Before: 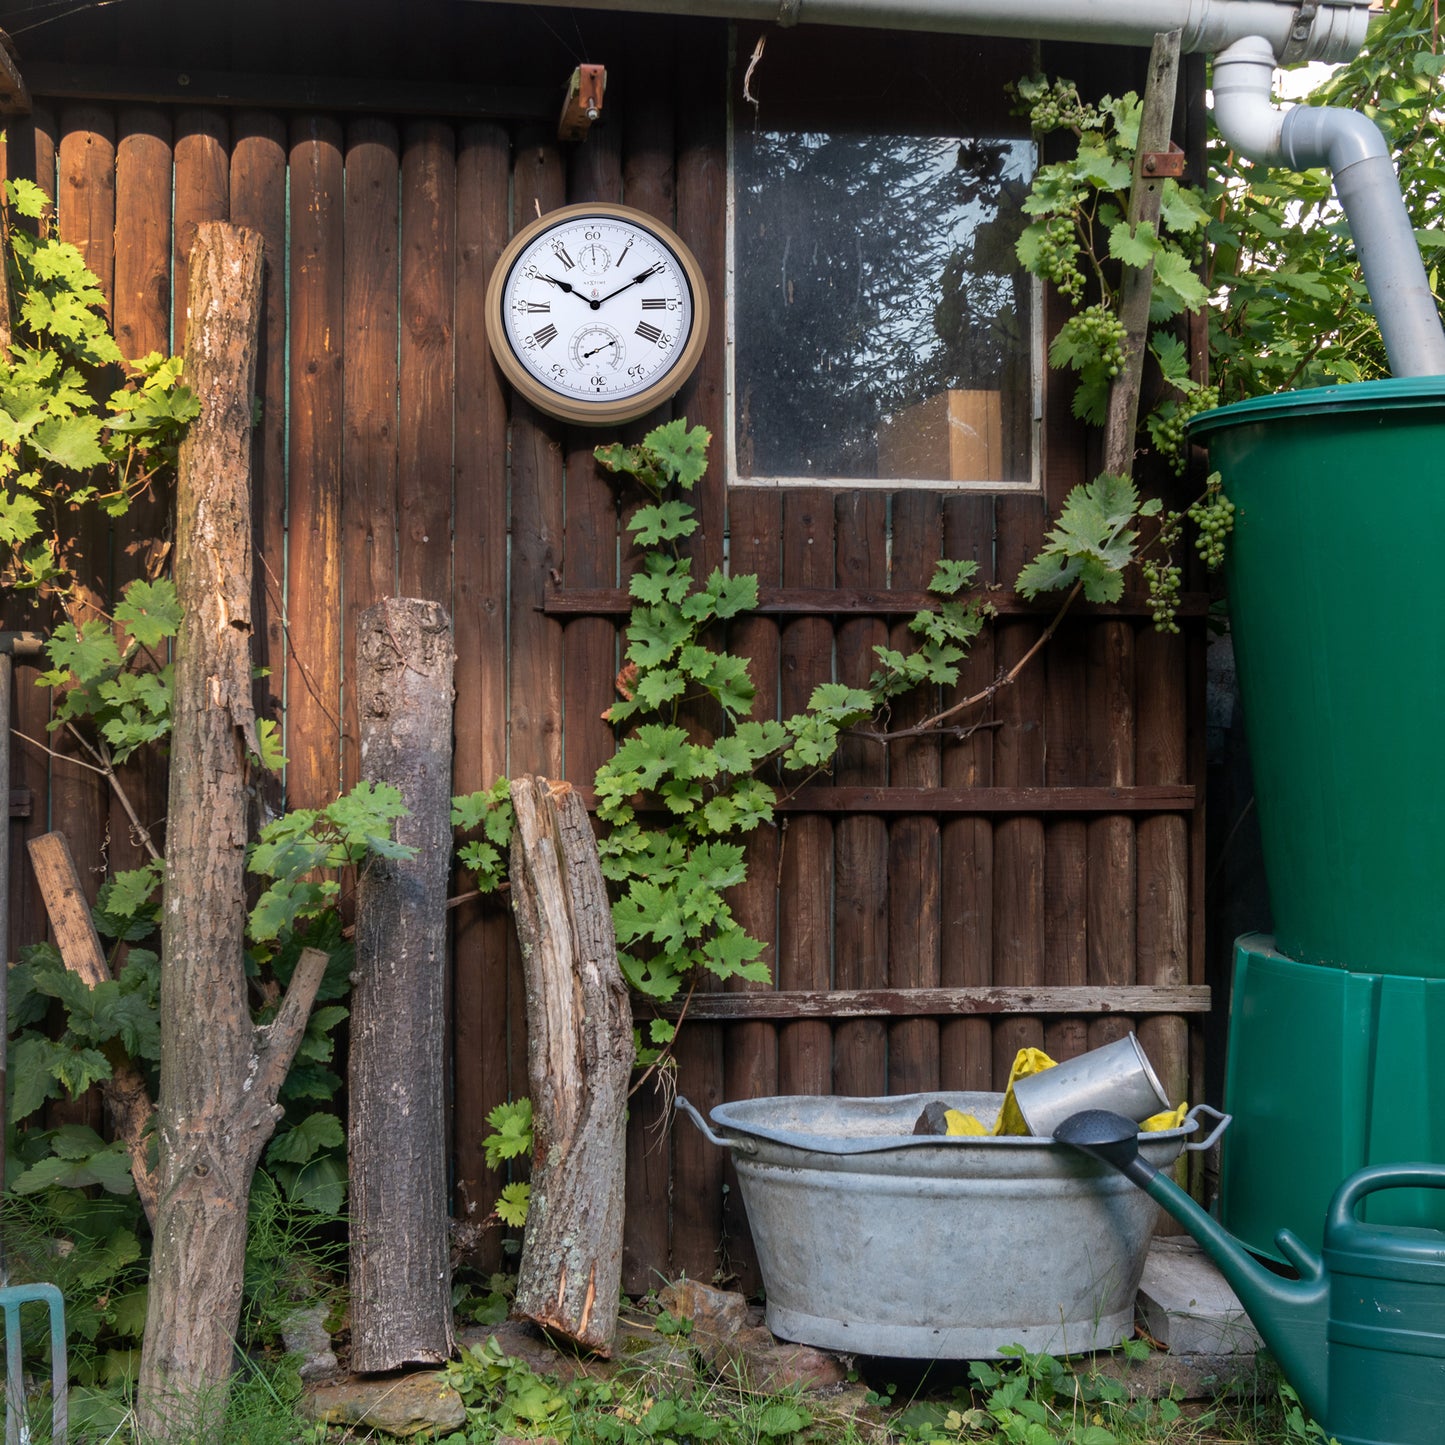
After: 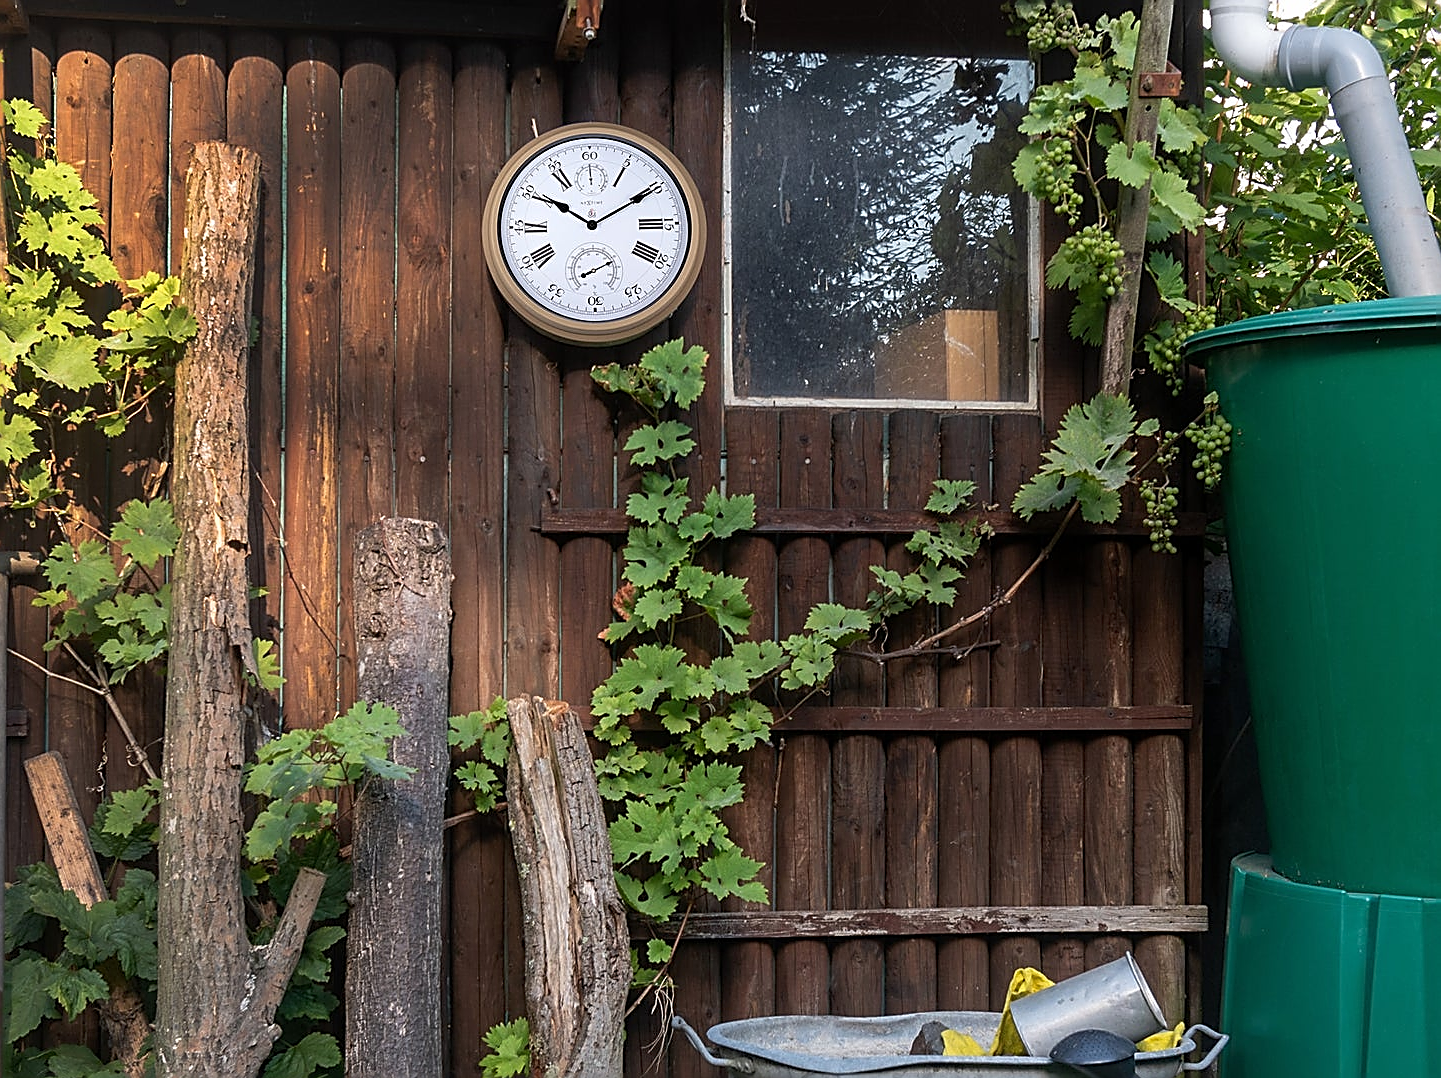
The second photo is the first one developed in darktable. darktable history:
crop: left 0.227%, top 5.556%, bottom 19.789%
sharpen: radius 1.712, amount 1.281
